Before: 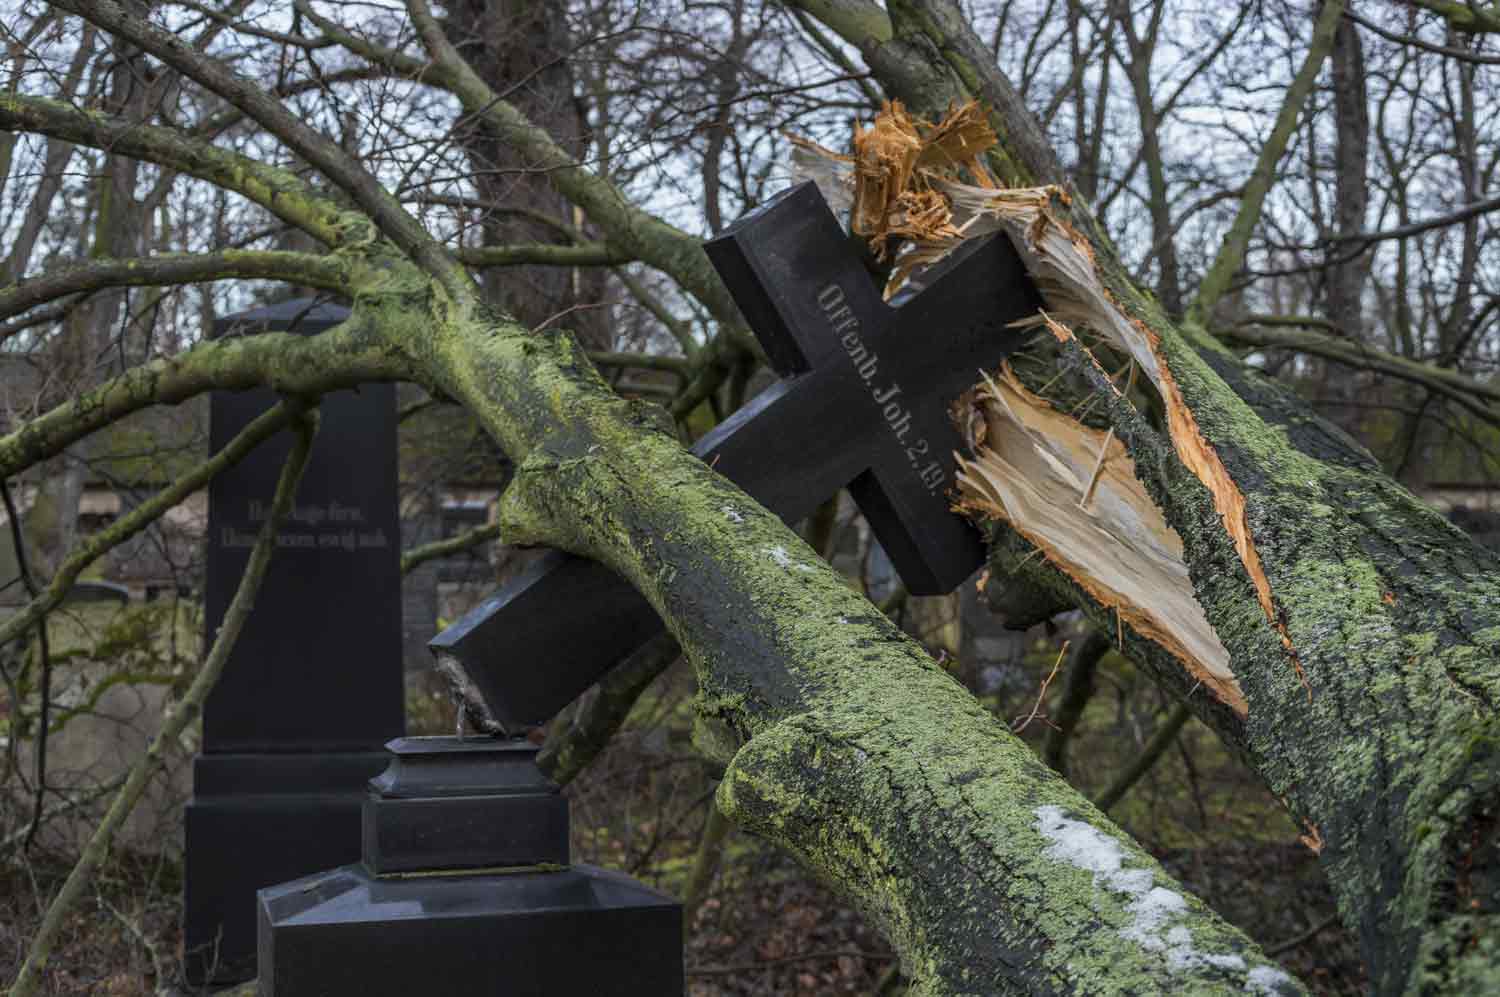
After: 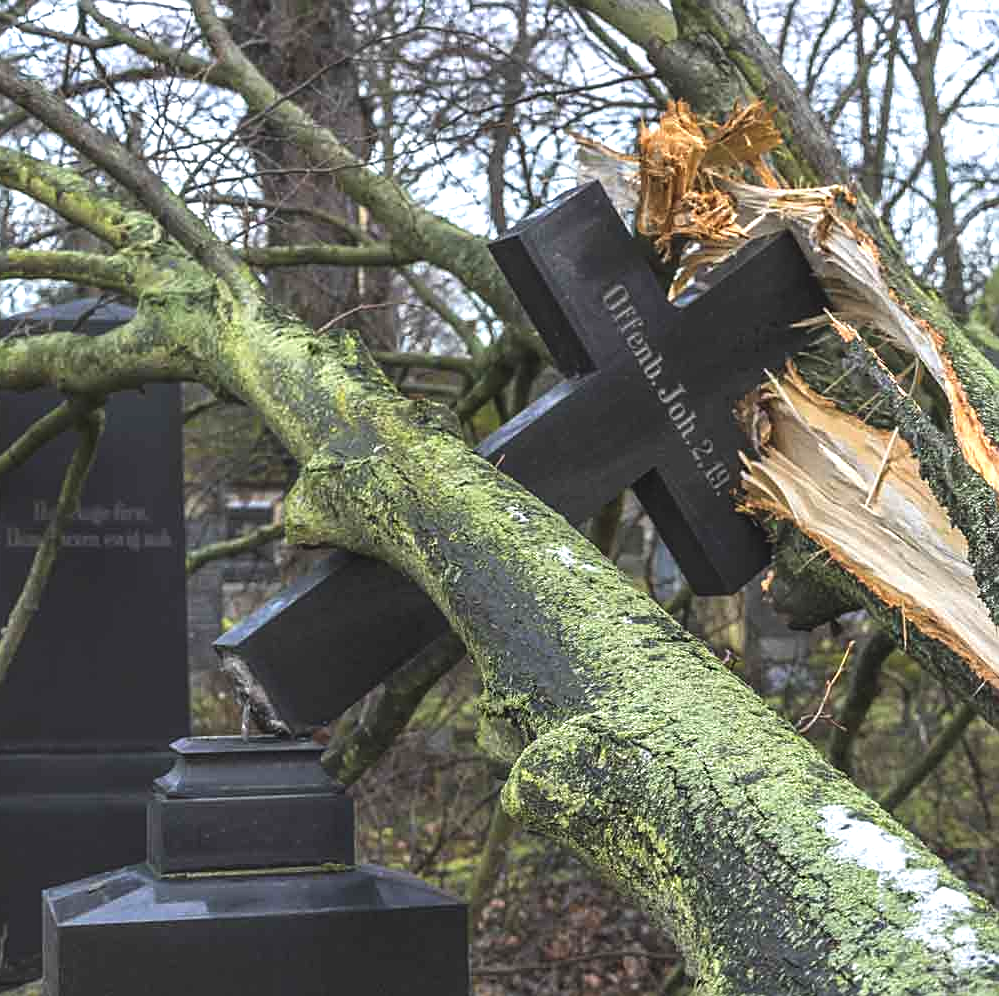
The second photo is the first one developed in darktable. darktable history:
sharpen: on, module defaults
crop and rotate: left 14.436%, right 18.898%
exposure: black level correction -0.005, exposure 1 EV, compensate highlight preservation false
